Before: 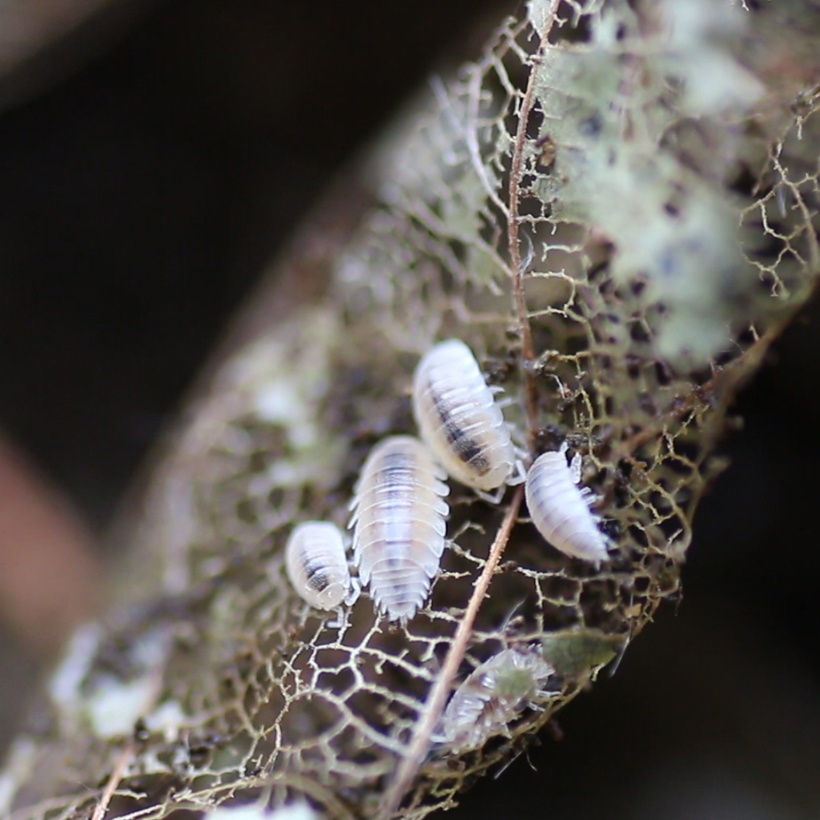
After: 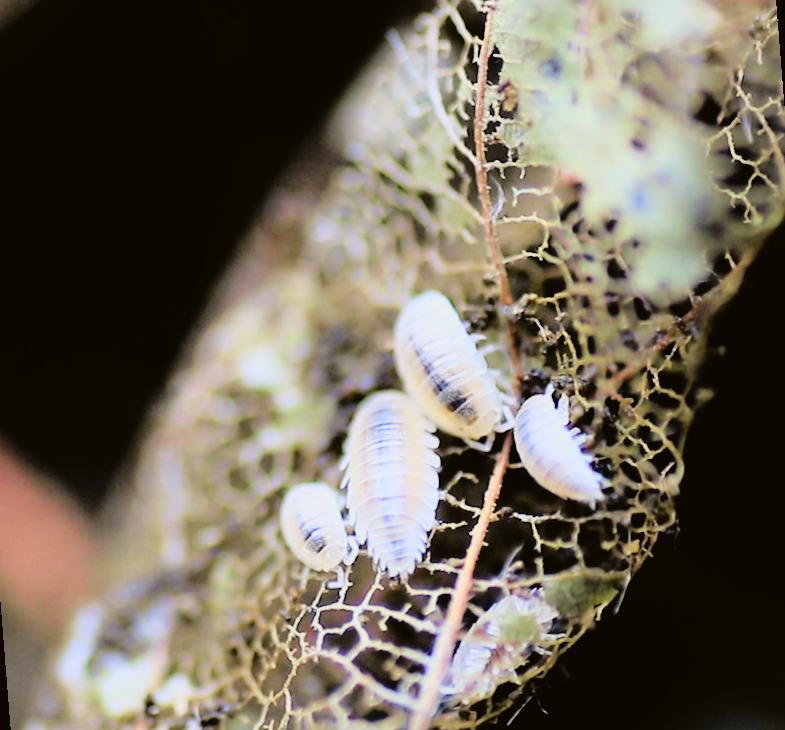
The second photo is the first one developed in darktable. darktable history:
rotate and perspective: rotation -4.57°, crop left 0.054, crop right 0.944, crop top 0.087, crop bottom 0.914
filmic rgb: black relative exposure -5 EV, white relative exposure 3.5 EV, hardness 3.19, contrast 1.2, highlights saturation mix -50%
tone curve: curves: ch0 [(0, 0.021) (0.049, 0.044) (0.152, 0.14) (0.328, 0.377) (0.473, 0.543) (0.641, 0.705) (0.85, 0.894) (1, 0.969)]; ch1 [(0, 0) (0.302, 0.331) (0.433, 0.432) (0.472, 0.47) (0.502, 0.503) (0.527, 0.521) (0.564, 0.58) (0.614, 0.626) (0.677, 0.701) (0.859, 0.885) (1, 1)]; ch2 [(0, 0) (0.33, 0.301) (0.447, 0.44) (0.487, 0.496) (0.502, 0.516) (0.535, 0.563) (0.565, 0.593) (0.608, 0.638) (1, 1)], color space Lab, independent channels, preserve colors none
contrast brightness saturation: contrast 0.07, brightness 0.18, saturation 0.4
